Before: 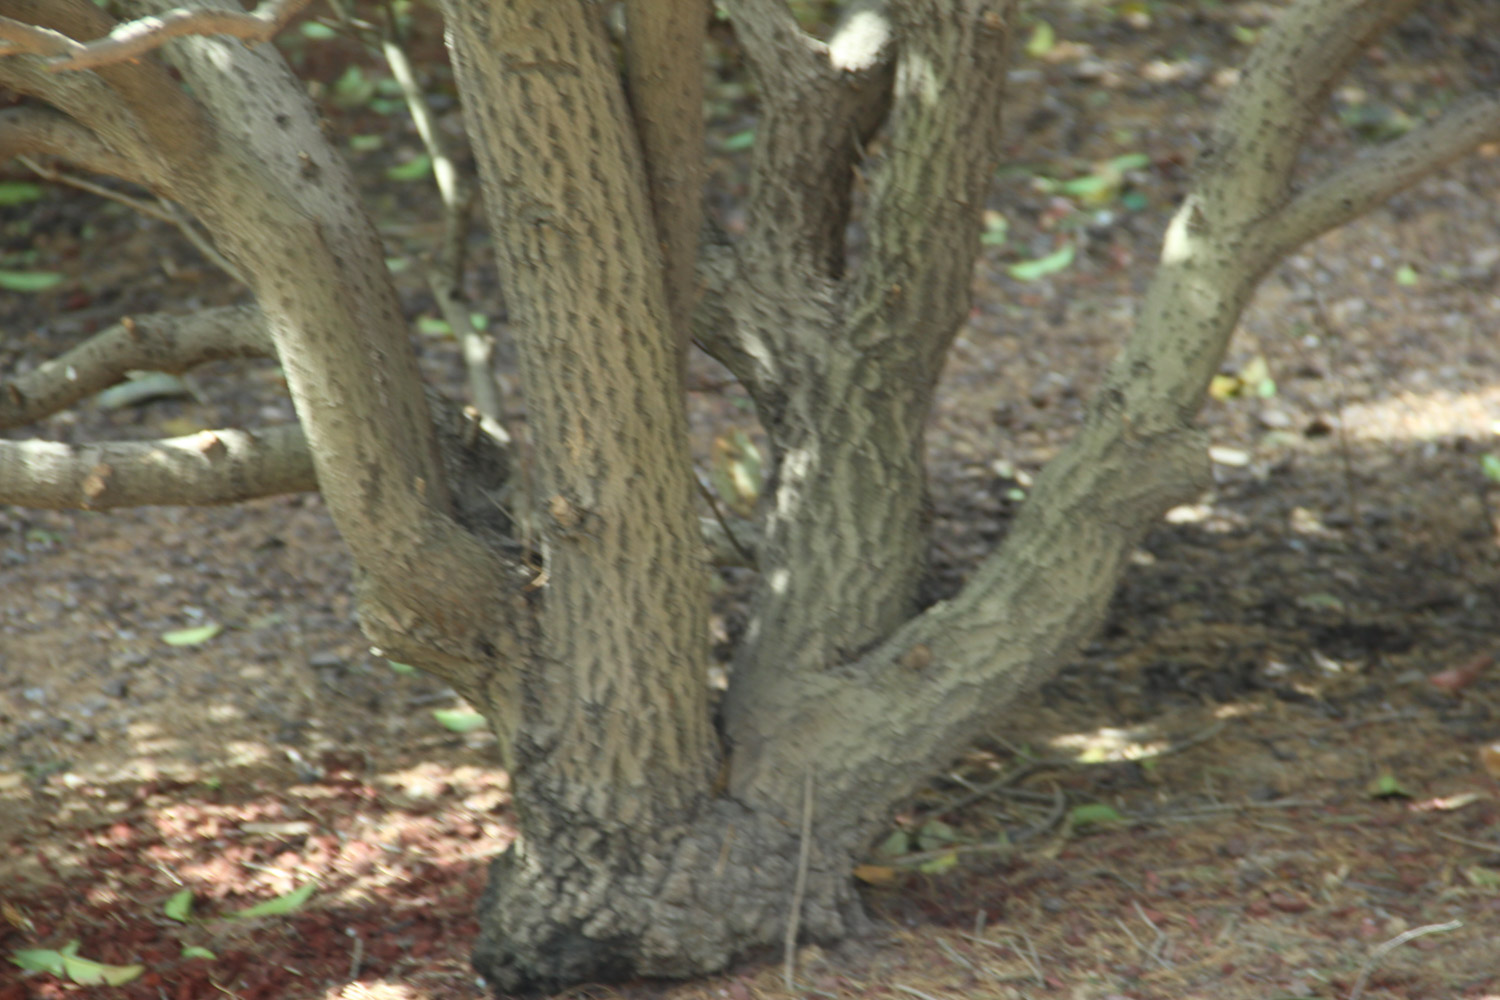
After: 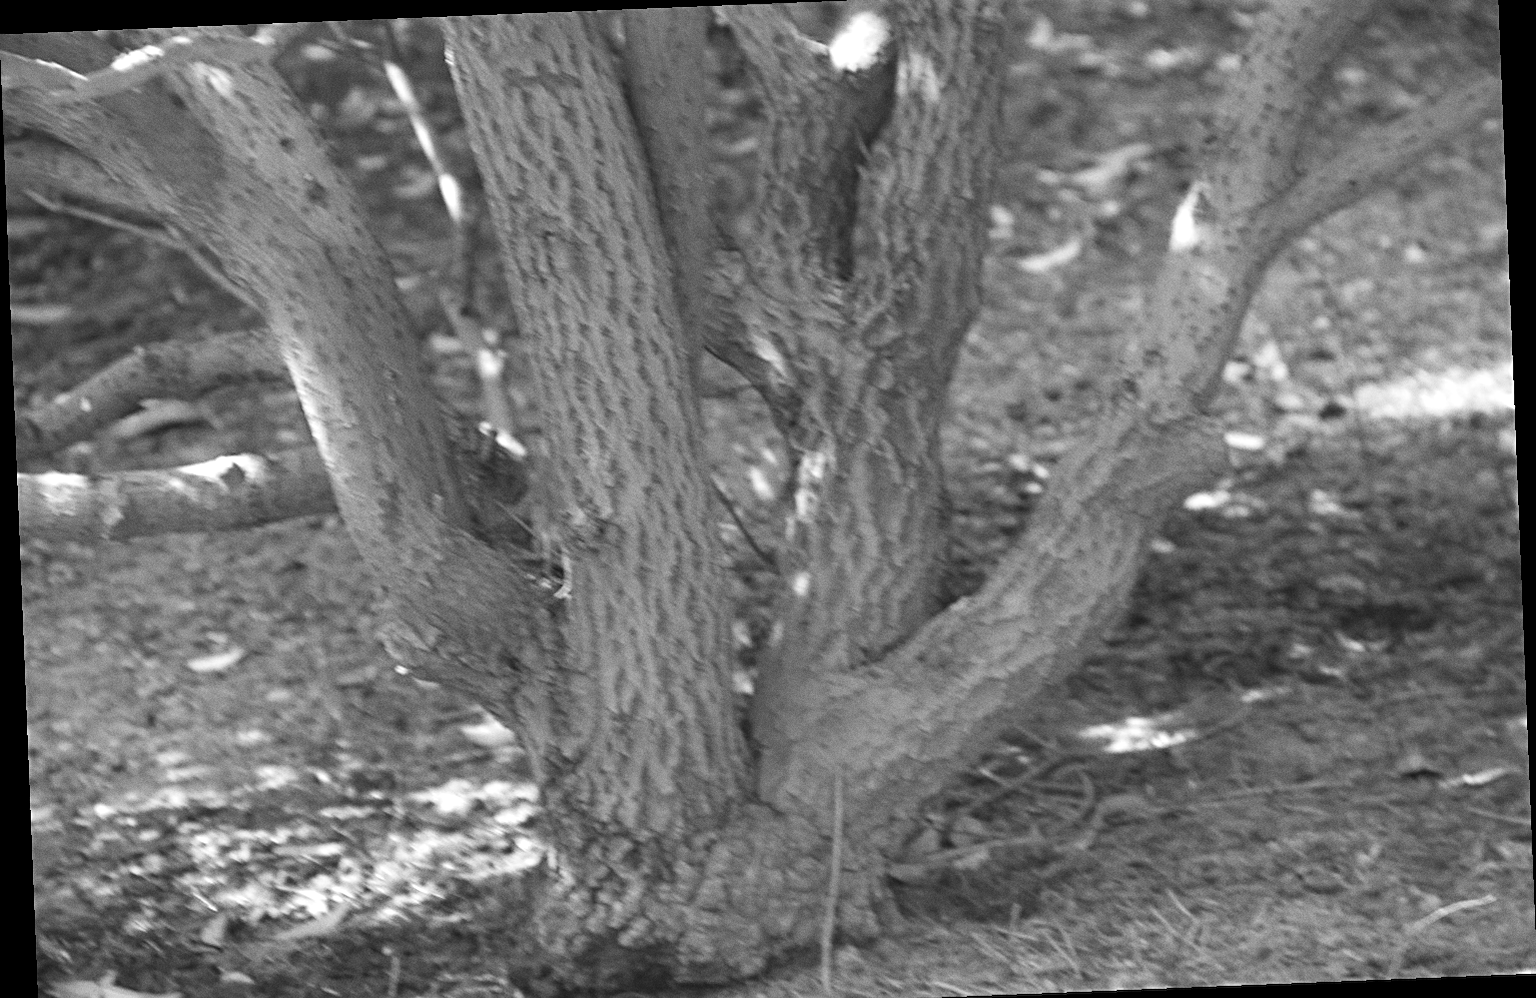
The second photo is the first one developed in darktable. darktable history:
exposure: exposure 0.161 EV, compensate highlight preservation false
rotate and perspective: rotation -2.29°, automatic cropping off
crop and rotate: top 2.479%, bottom 3.018%
grain: coarseness 0.09 ISO
color zones: curves: ch1 [(0, -0.394) (0.143, -0.394) (0.286, -0.394) (0.429, -0.392) (0.571, -0.391) (0.714, -0.391) (0.857, -0.391) (1, -0.394)]
sharpen: on, module defaults
color calibration: output R [1.107, -0.012, -0.003, 0], output B [0, 0, 1.308, 0], illuminant custom, x 0.389, y 0.387, temperature 3838.64 K
